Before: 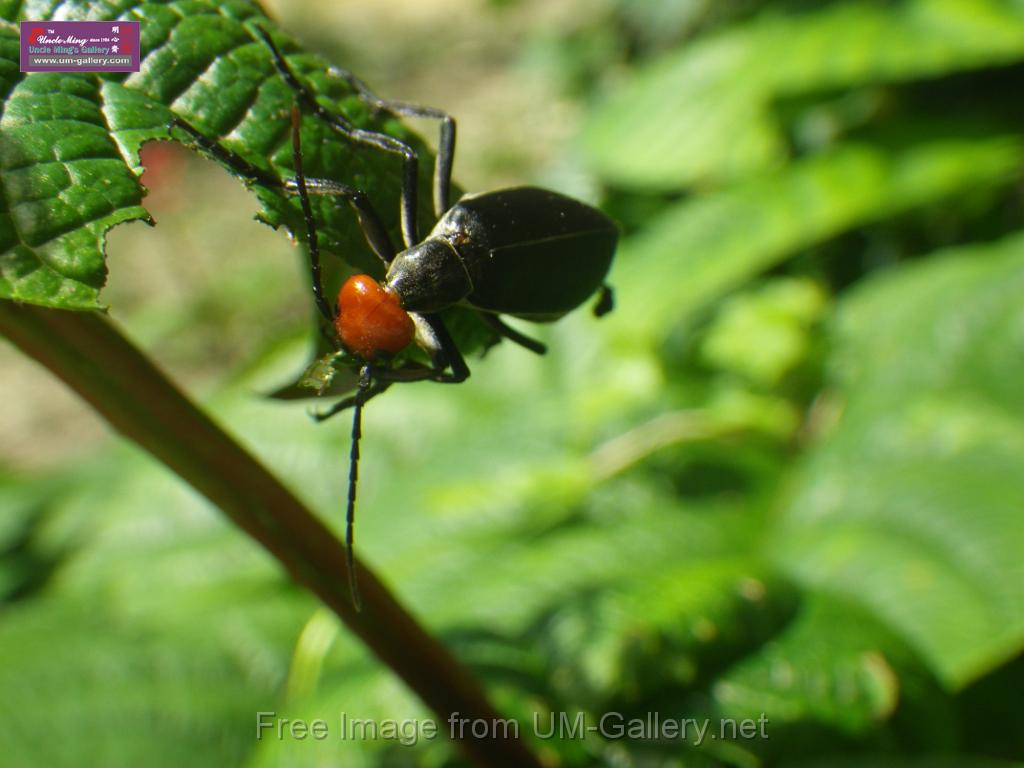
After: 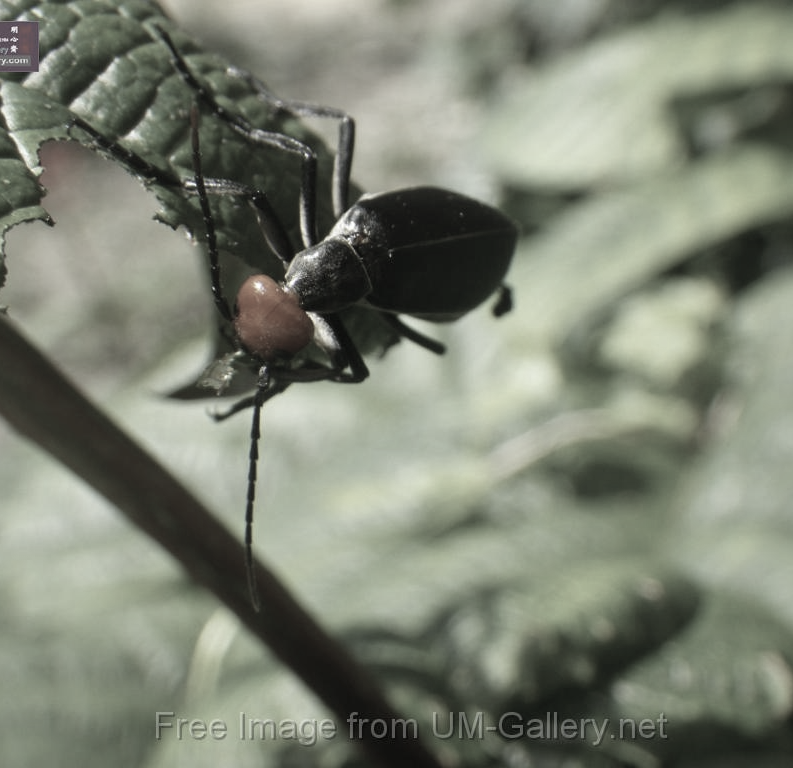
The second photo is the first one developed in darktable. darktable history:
crop: left 9.88%, right 12.664%
color correction: saturation 0.2
